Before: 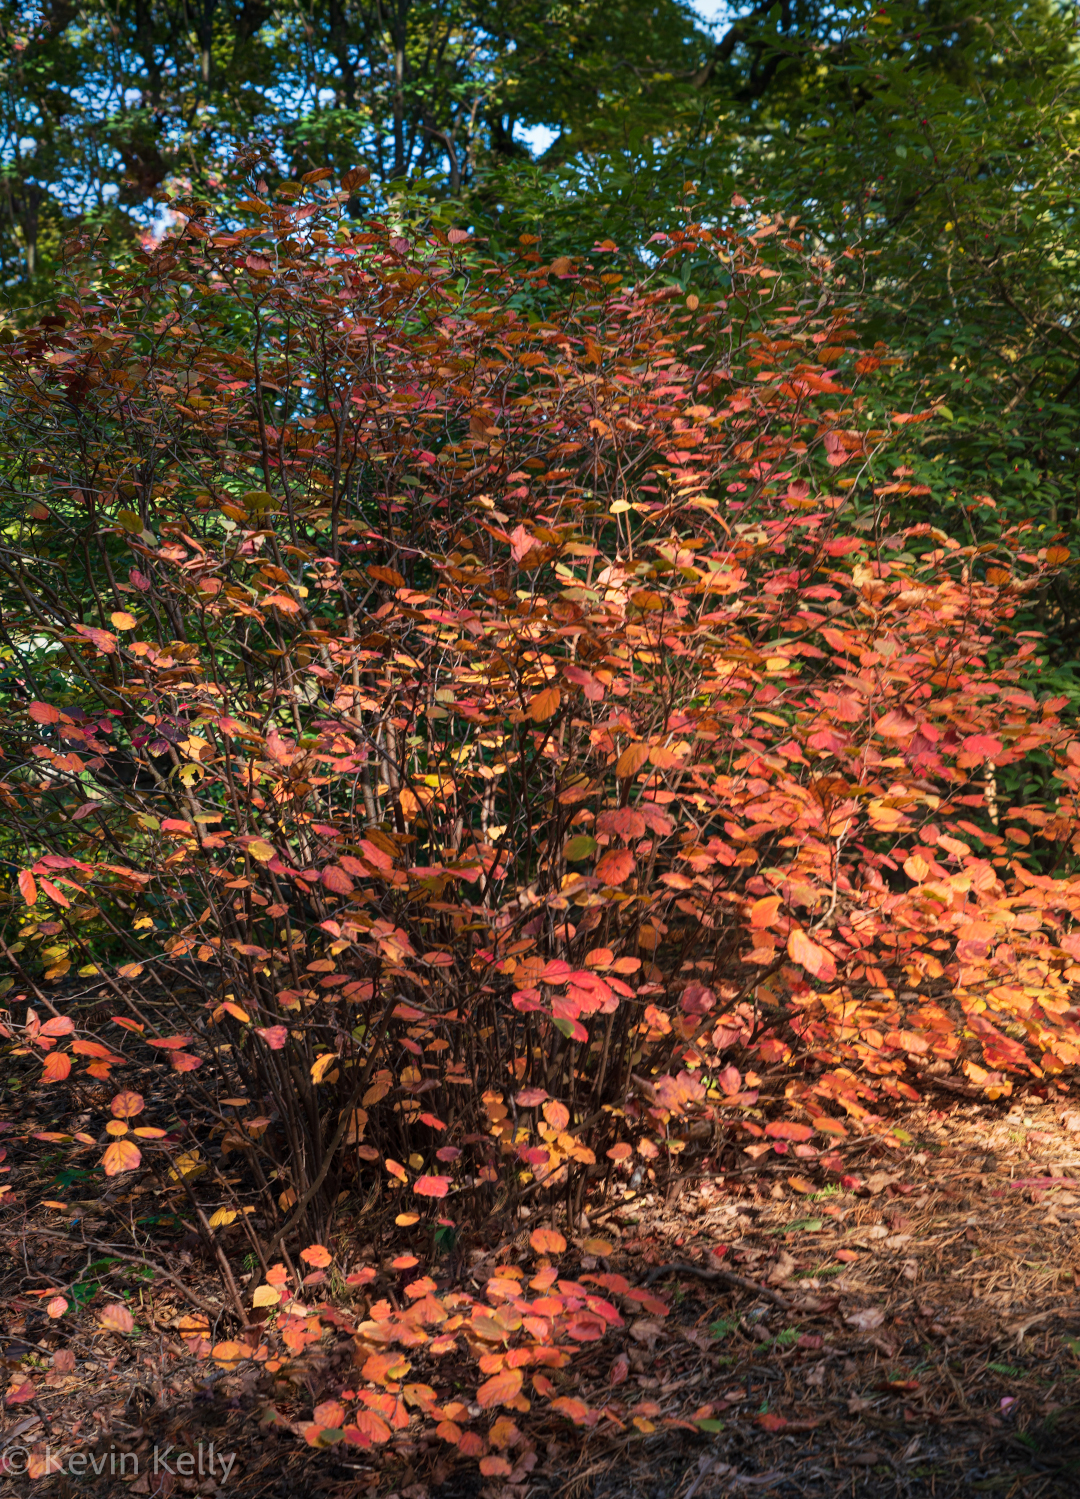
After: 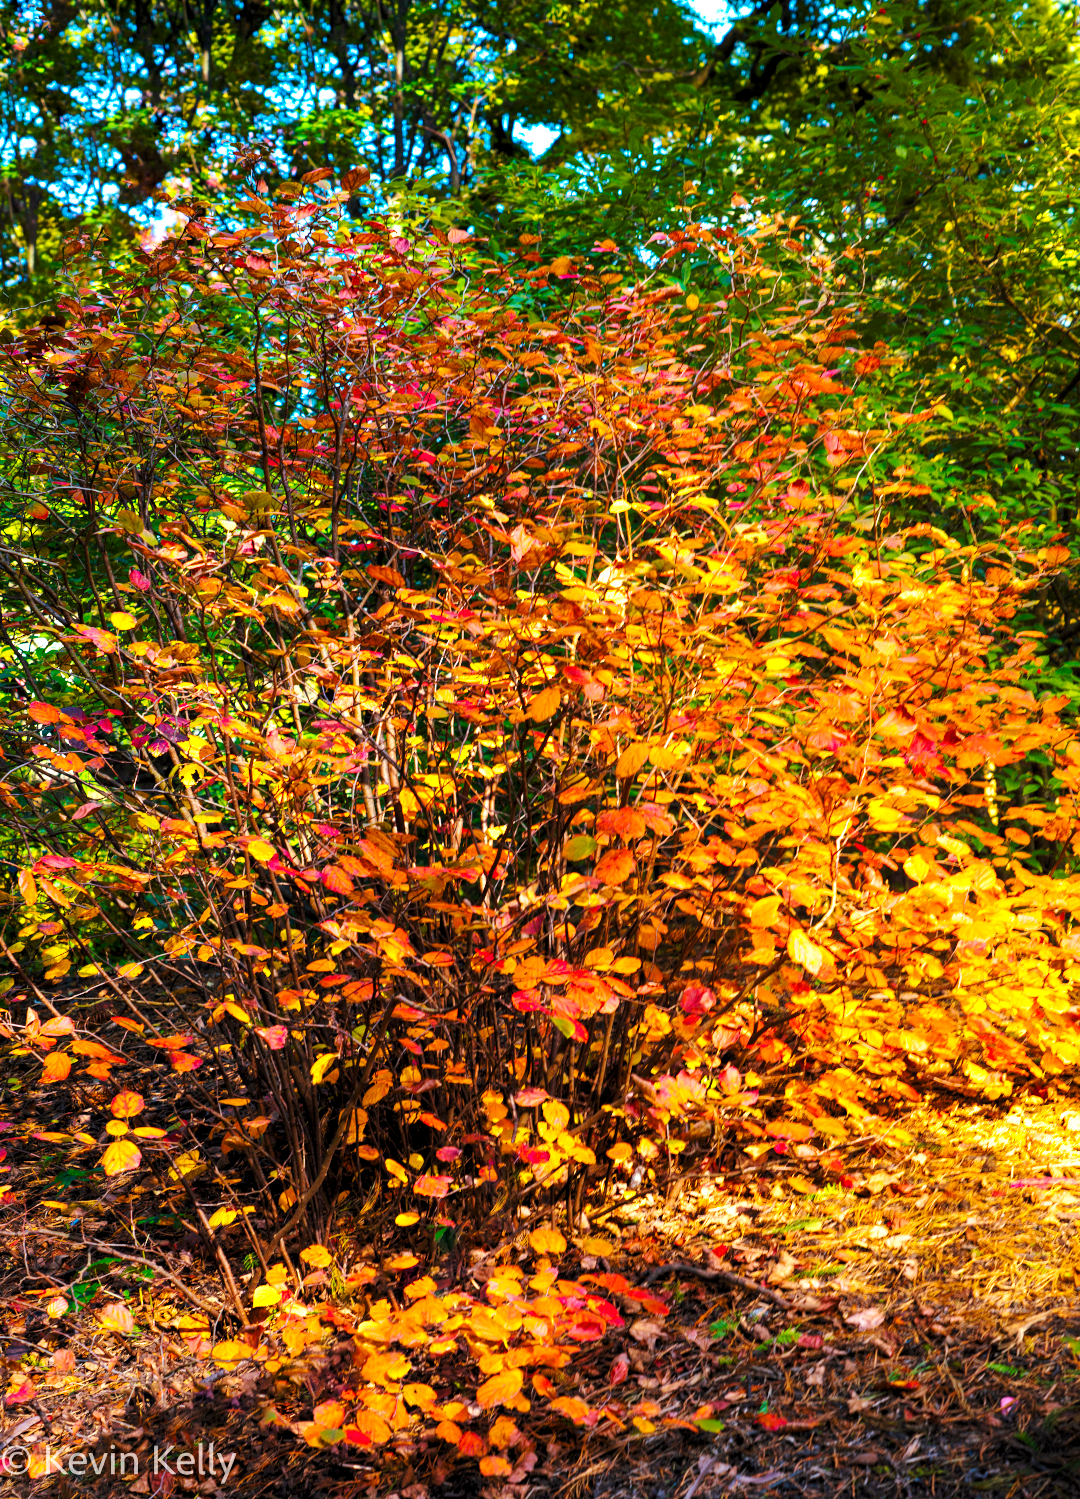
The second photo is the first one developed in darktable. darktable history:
base curve: curves: ch0 [(0, 0) (0.025, 0.046) (0.112, 0.277) (0.467, 0.74) (0.814, 0.929) (1, 0.942)], preserve colors none
levels: levels [0.055, 0.477, 0.9]
color balance rgb: power › luminance 0.909%, power › chroma 0.374%, power › hue 36.58°, linear chroma grading › global chroma 33.732%, perceptual saturation grading › global saturation 19.38%, global vibrance 20%
